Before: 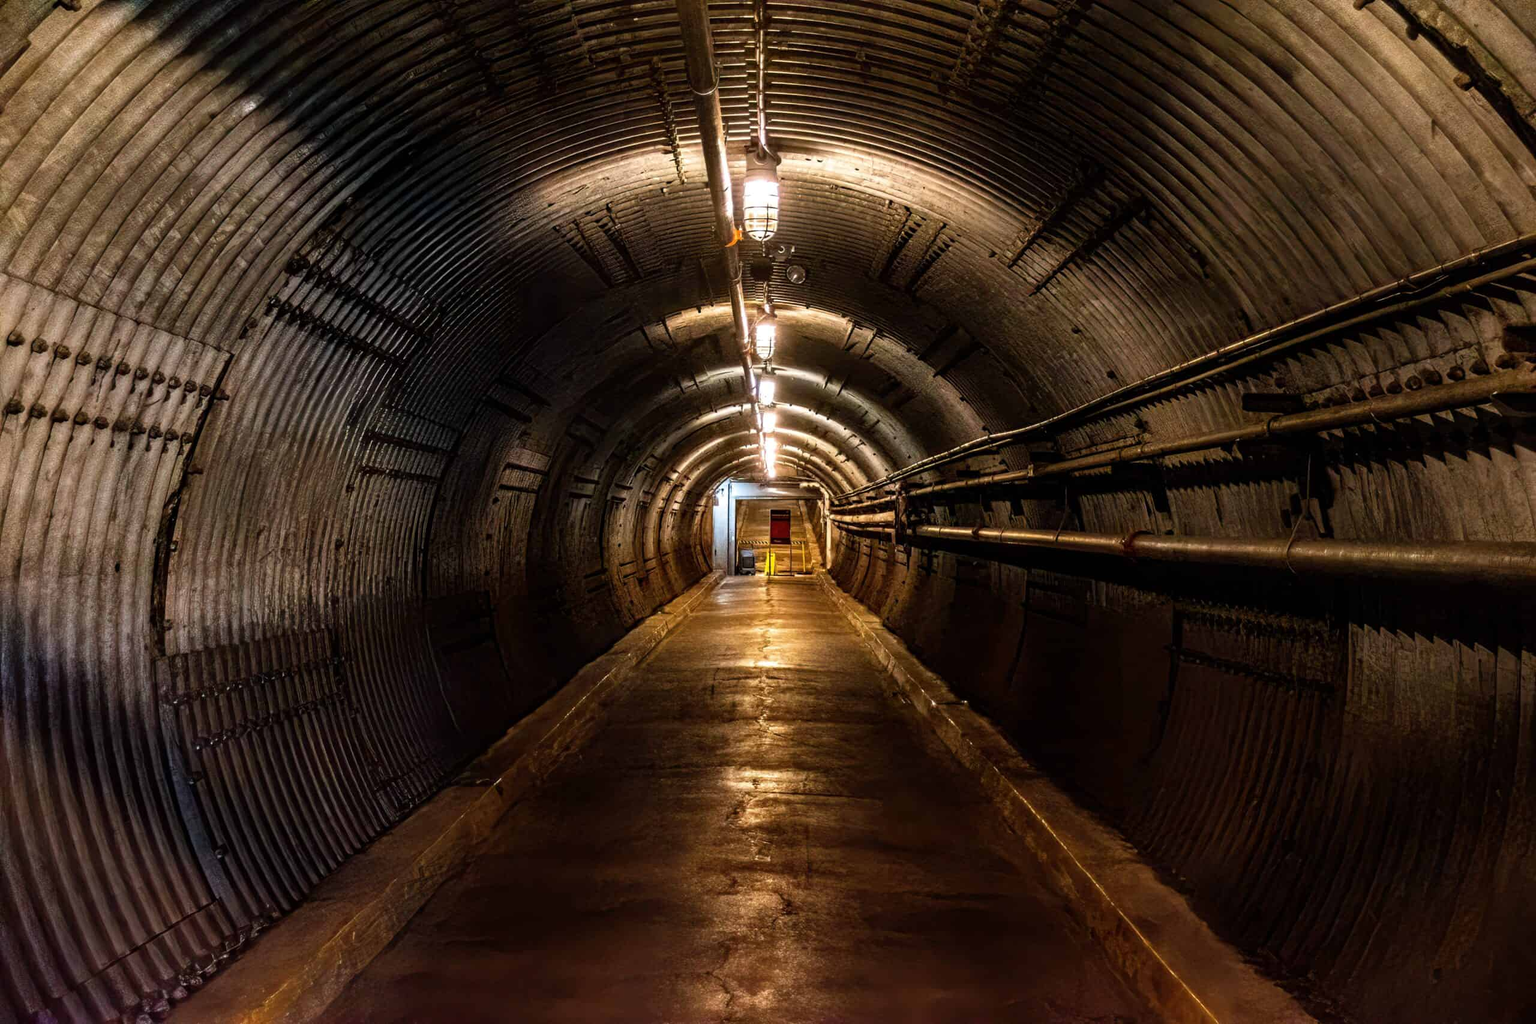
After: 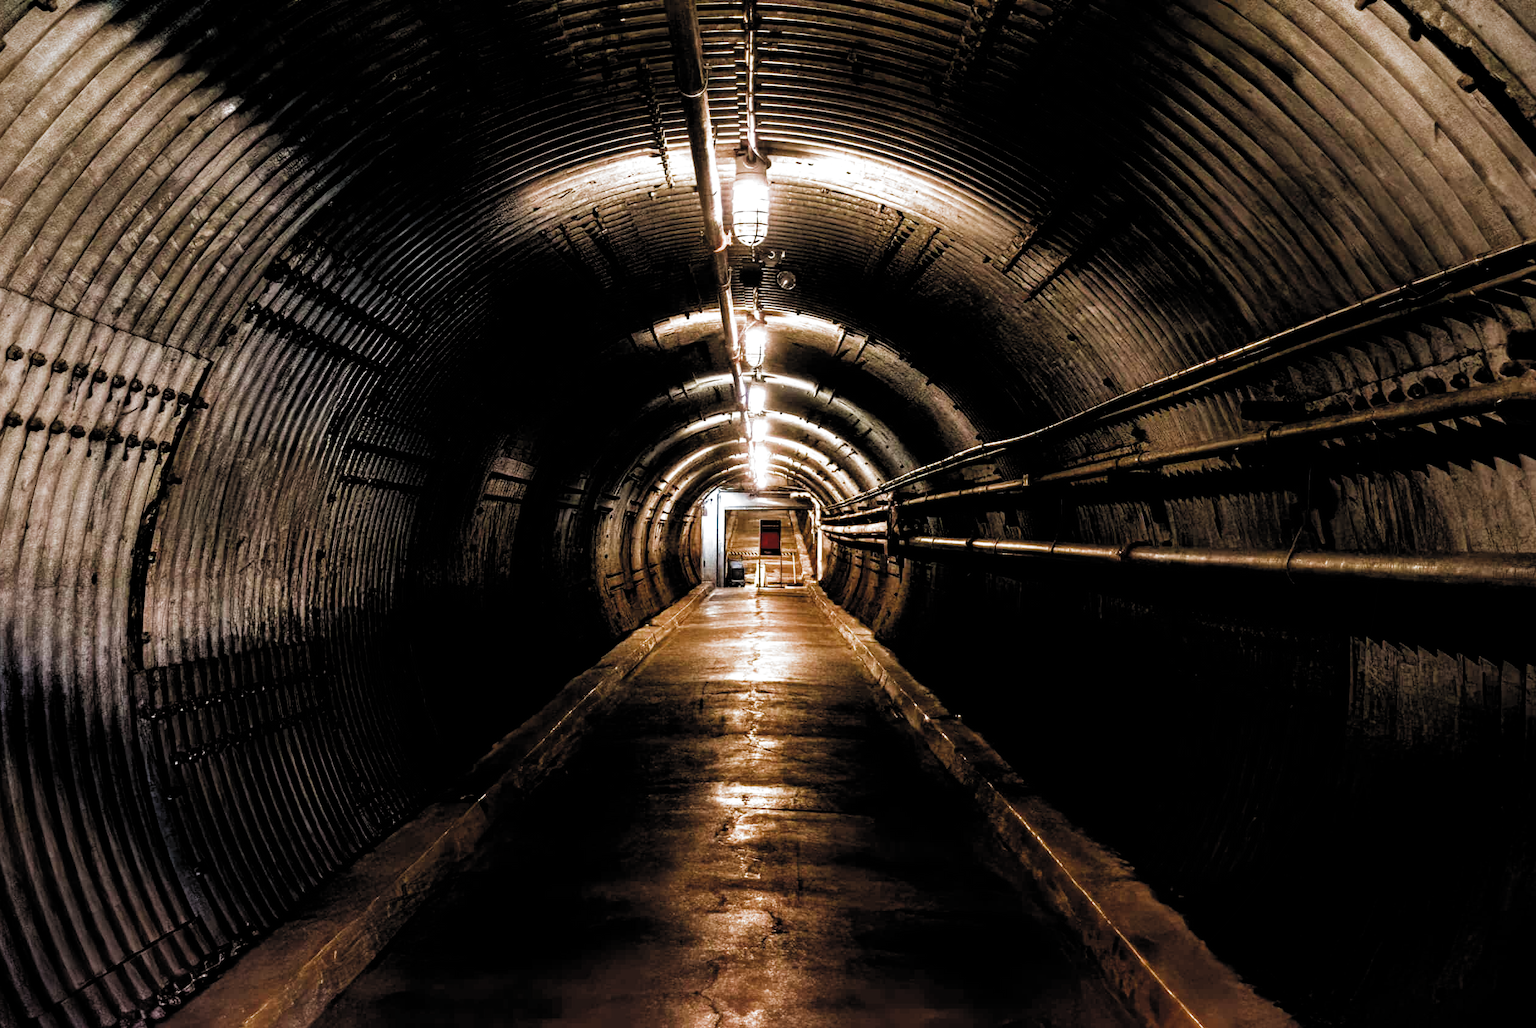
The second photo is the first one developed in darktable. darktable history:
vignetting: fall-off radius 61.2%, brightness -0.413, saturation -0.3
filmic rgb: black relative exposure -3.66 EV, white relative exposure 2.44 EV, threshold 3.01 EV, hardness 3.28, color science v4 (2020), contrast in shadows soft, contrast in highlights soft, enable highlight reconstruction true
exposure: black level correction 0, exposure 0.499 EV, compensate highlight preservation false
crop: left 1.671%, right 0.28%, bottom 1.538%
